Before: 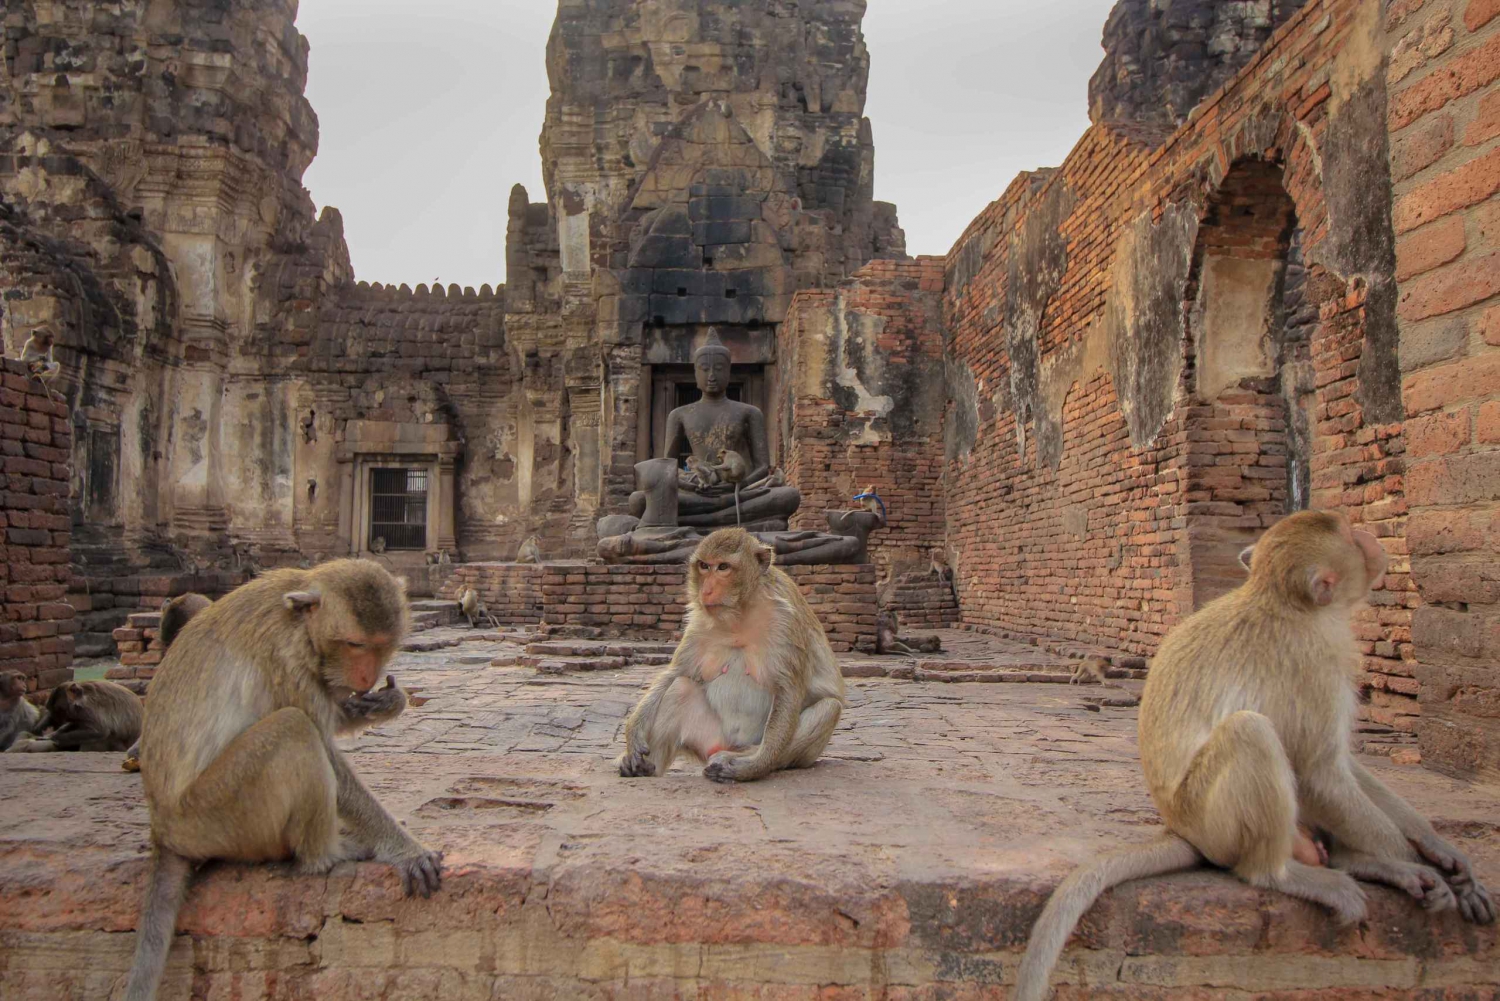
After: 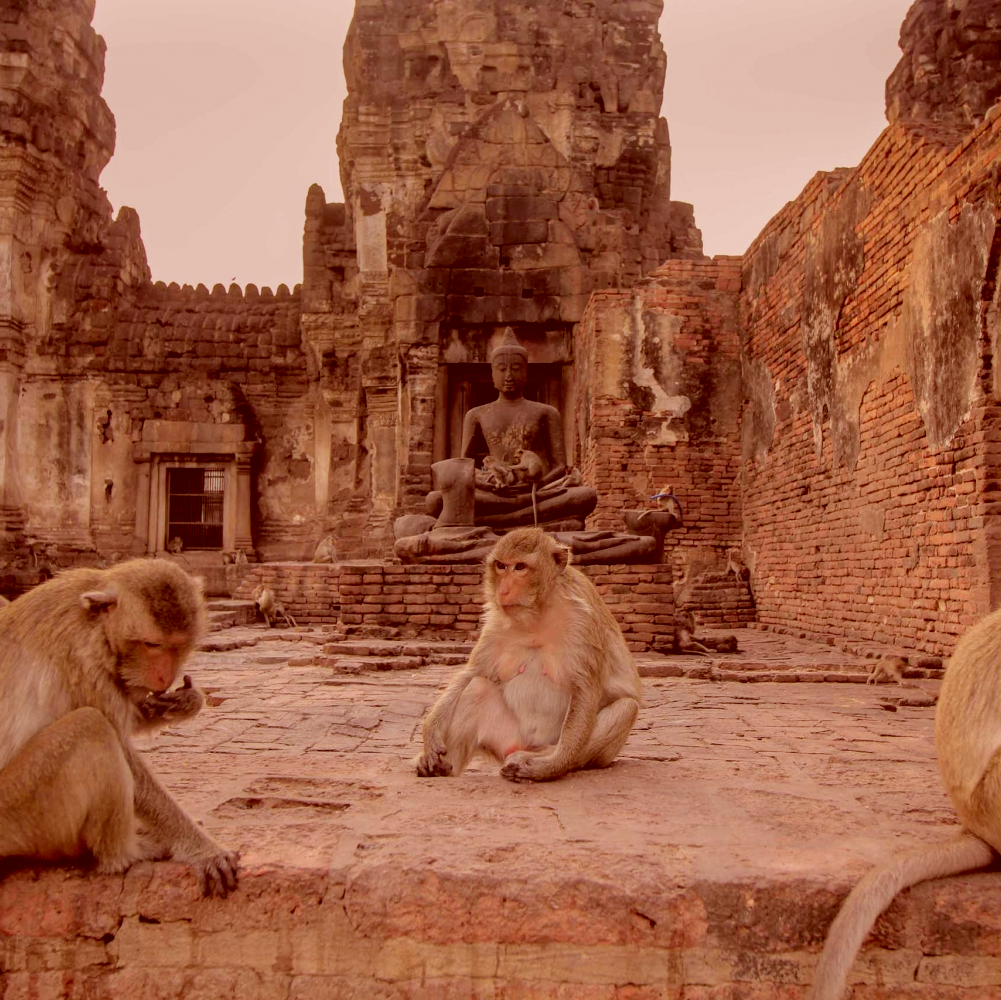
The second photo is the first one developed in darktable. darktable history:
color correction: highlights a* 9.05, highlights b* 8.69, shadows a* 39.7, shadows b* 39.3, saturation 0.796
exposure: black level correction 0, compensate highlight preservation false
filmic rgb: black relative exposure -5.76 EV, white relative exposure 3.4 EV, hardness 3.68, color science v6 (2022)
crop and rotate: left 13.543%, right 19.663%
